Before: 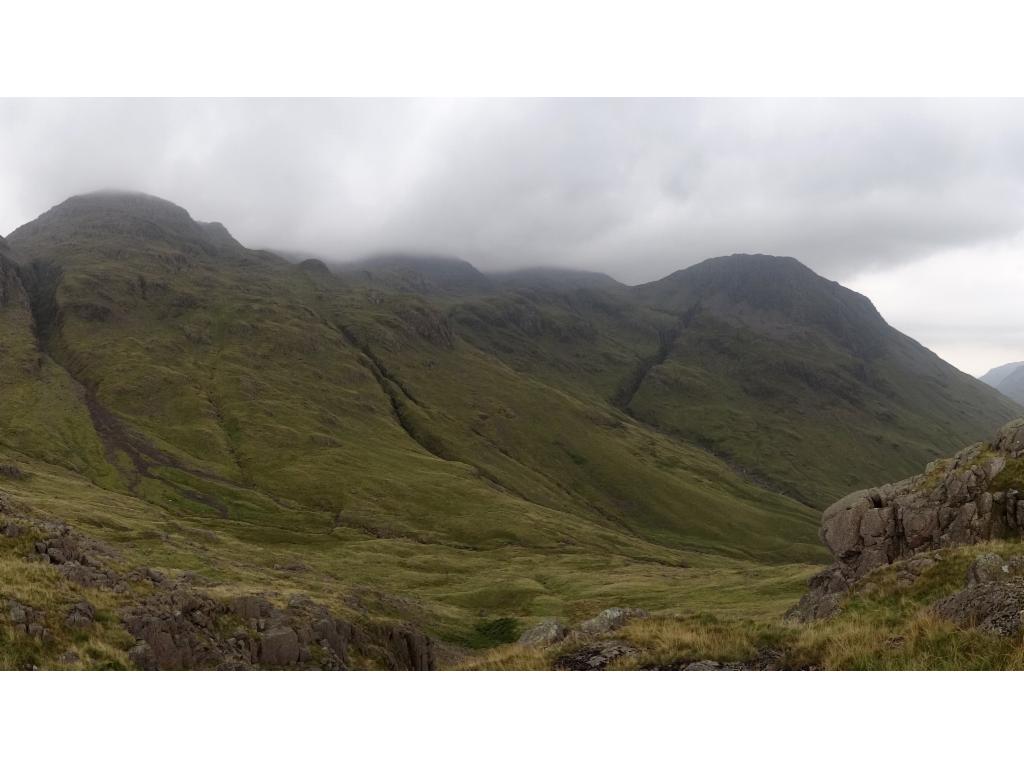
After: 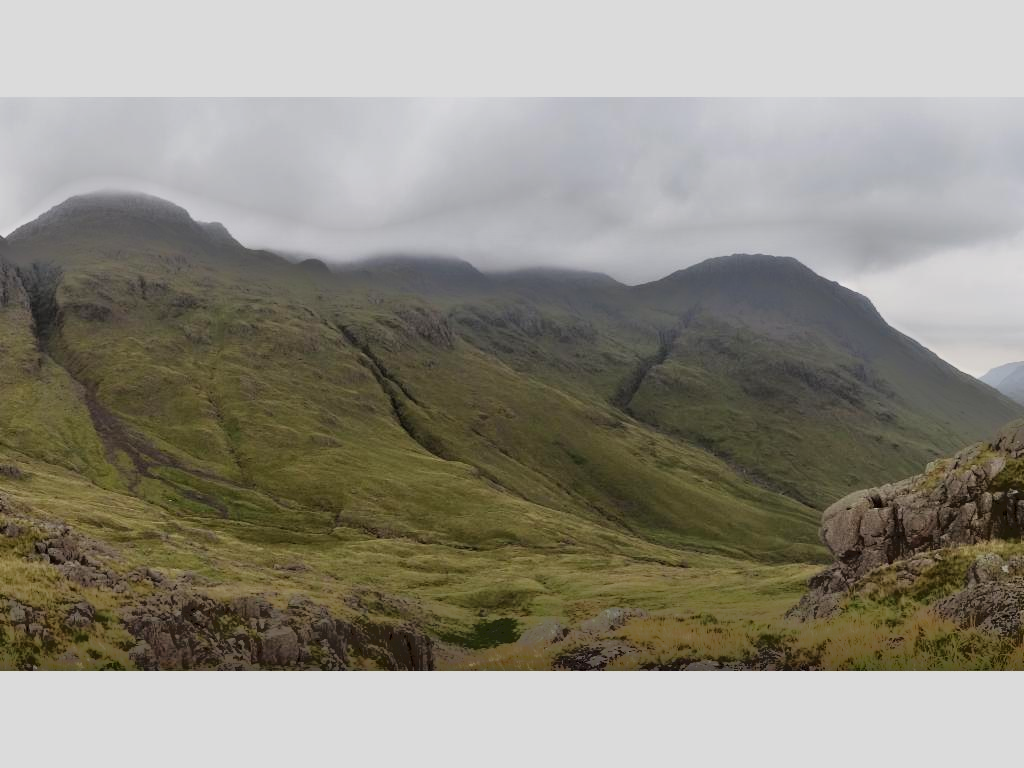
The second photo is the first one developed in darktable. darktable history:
tone equalizer: -7 EV -0.594 EV, -6 EV 1.02 EV, -5 EV -0.475 EV, -4 EV 0.415 EV, -3 EV 0.422 EV, -2 EV 0.165 EV, -1 EV -0.176 EV, +0 EV -0.415 EV
